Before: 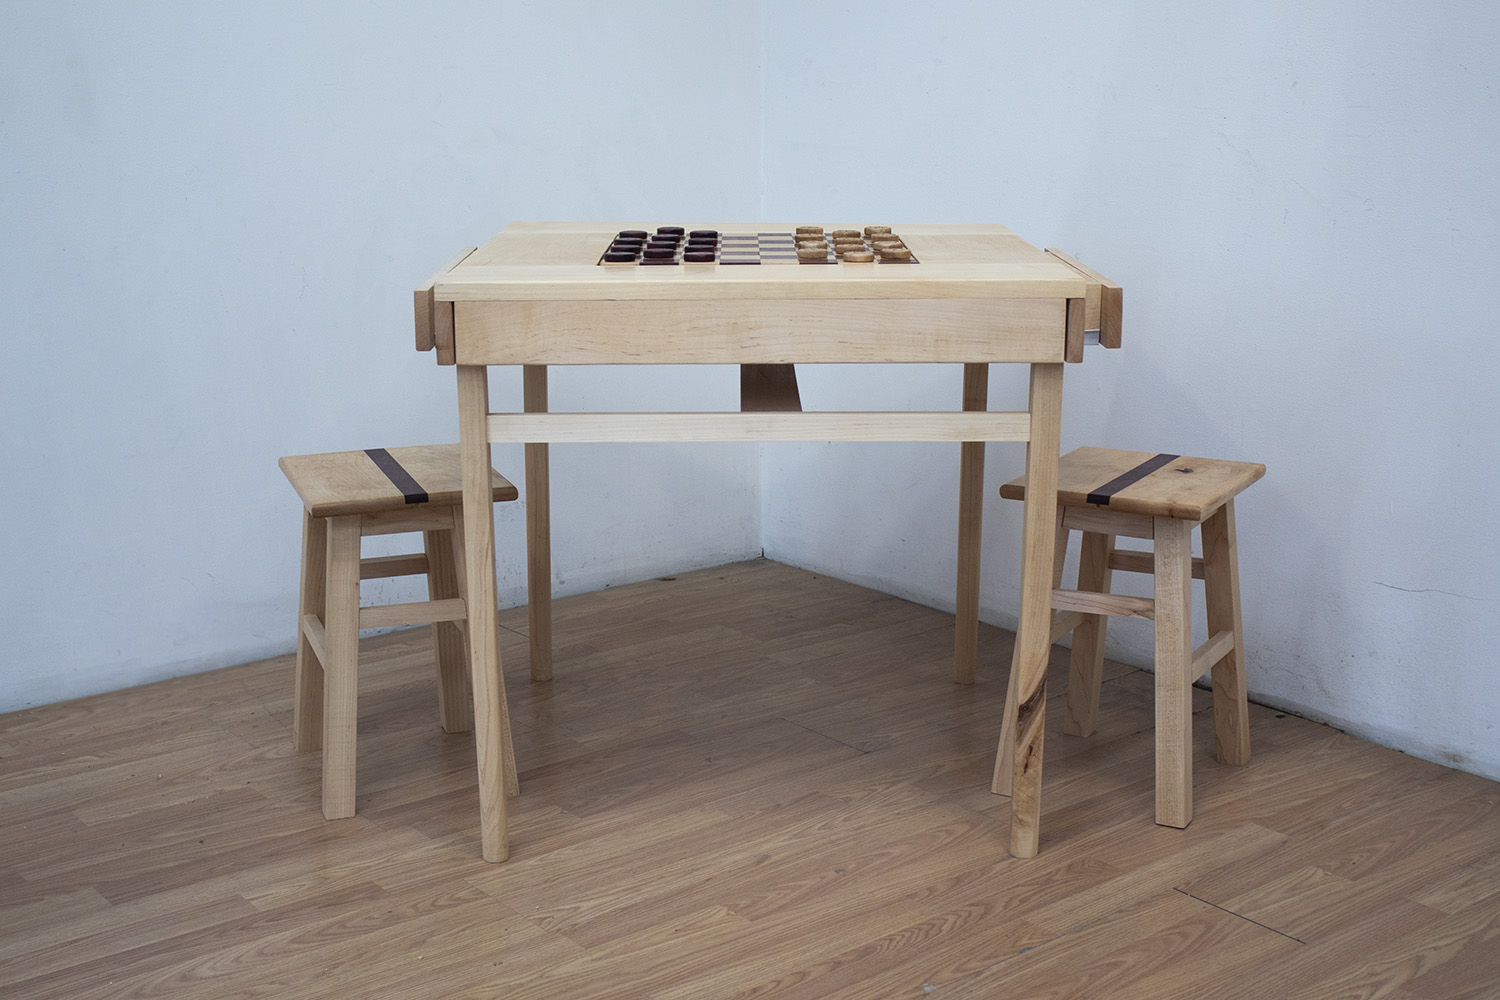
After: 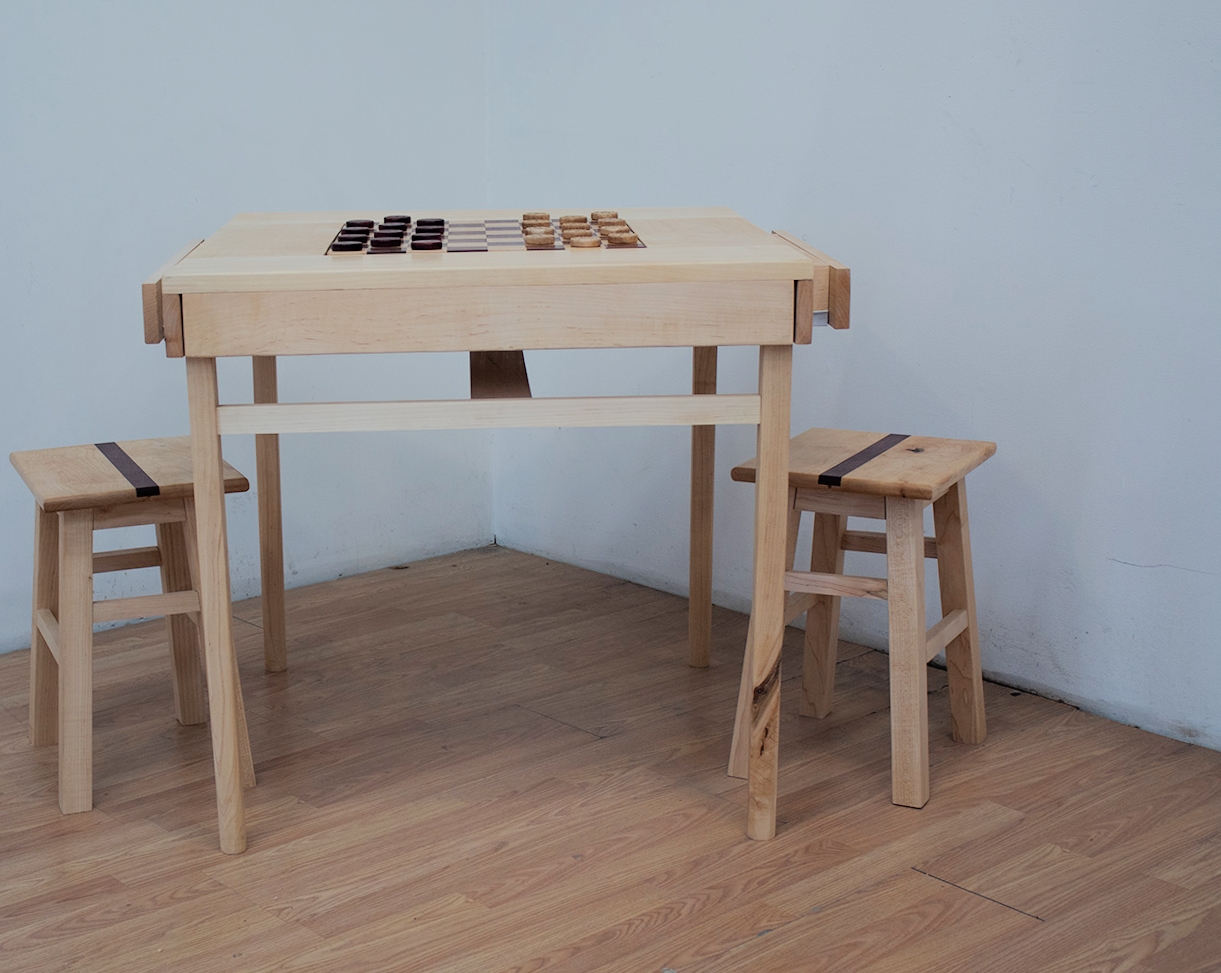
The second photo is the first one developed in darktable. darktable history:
rotate and perspective: rotation -1°, crop left 0.011, crop right 0.989, crop top 0.025, crop bottom 0.975
crop: left 17.582%, bottom 0.031%
local contrast: mode bilateral grid, contrast 100, coarseness 100, detail 91%, midtone range 0.2
filmic rgb: black relative exposure -7.65 EV, white relative exposure 4.56 EV, hardness 3.61
